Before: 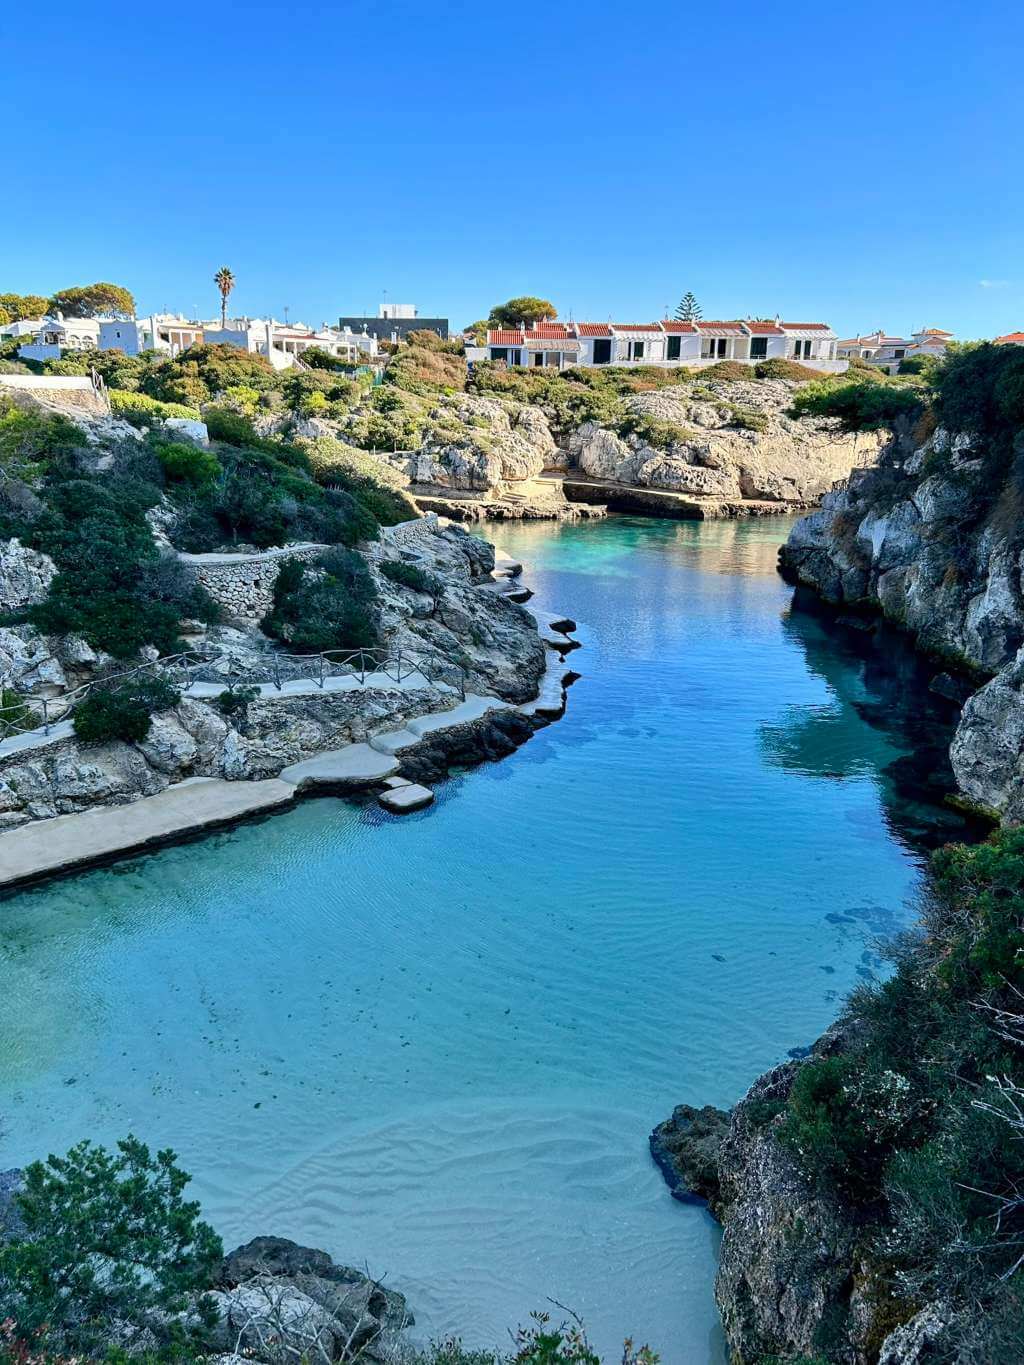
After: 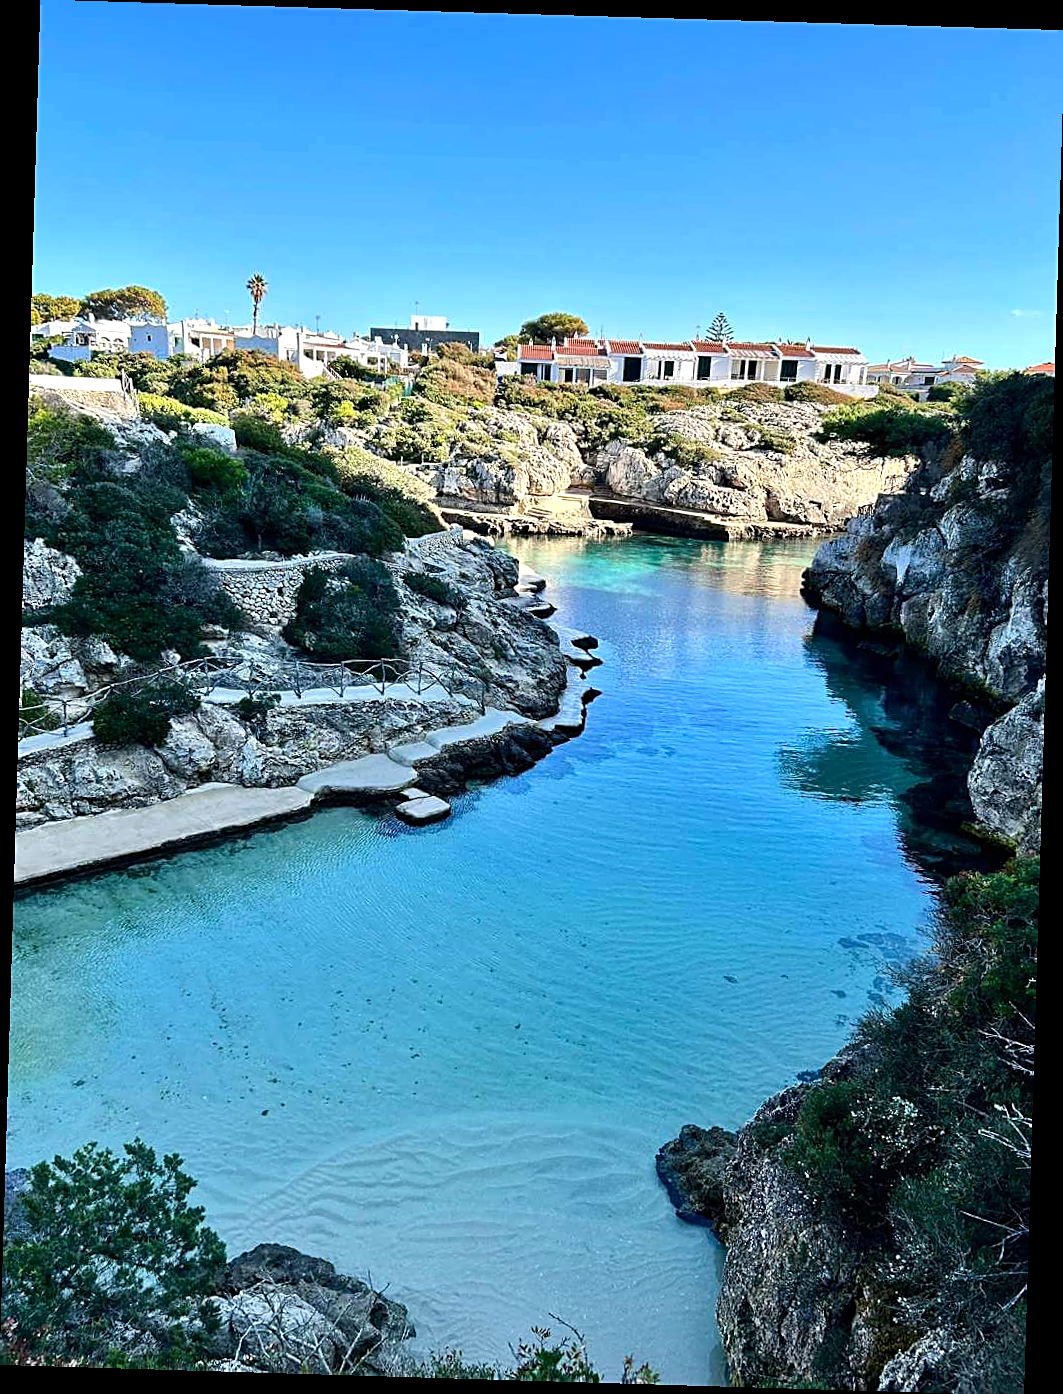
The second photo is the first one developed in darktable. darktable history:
sharpen: on, module defaults
tone equalizer: -8 EV -0.417 EV, -7 EV -0.389 EV, -6 EV -0.333 EV, -5 EV -0.222 EV, -3 EV 0.222 EV, -2 EV 0.333 EV, -1 EV 0.389 EV, +0 EV 0.417 EV, edges refinement/feathering 500, mask exposure compensation -1.57 EV, preserve details no
rotate and perspective: rotation 1.72°, automatic cropping off
